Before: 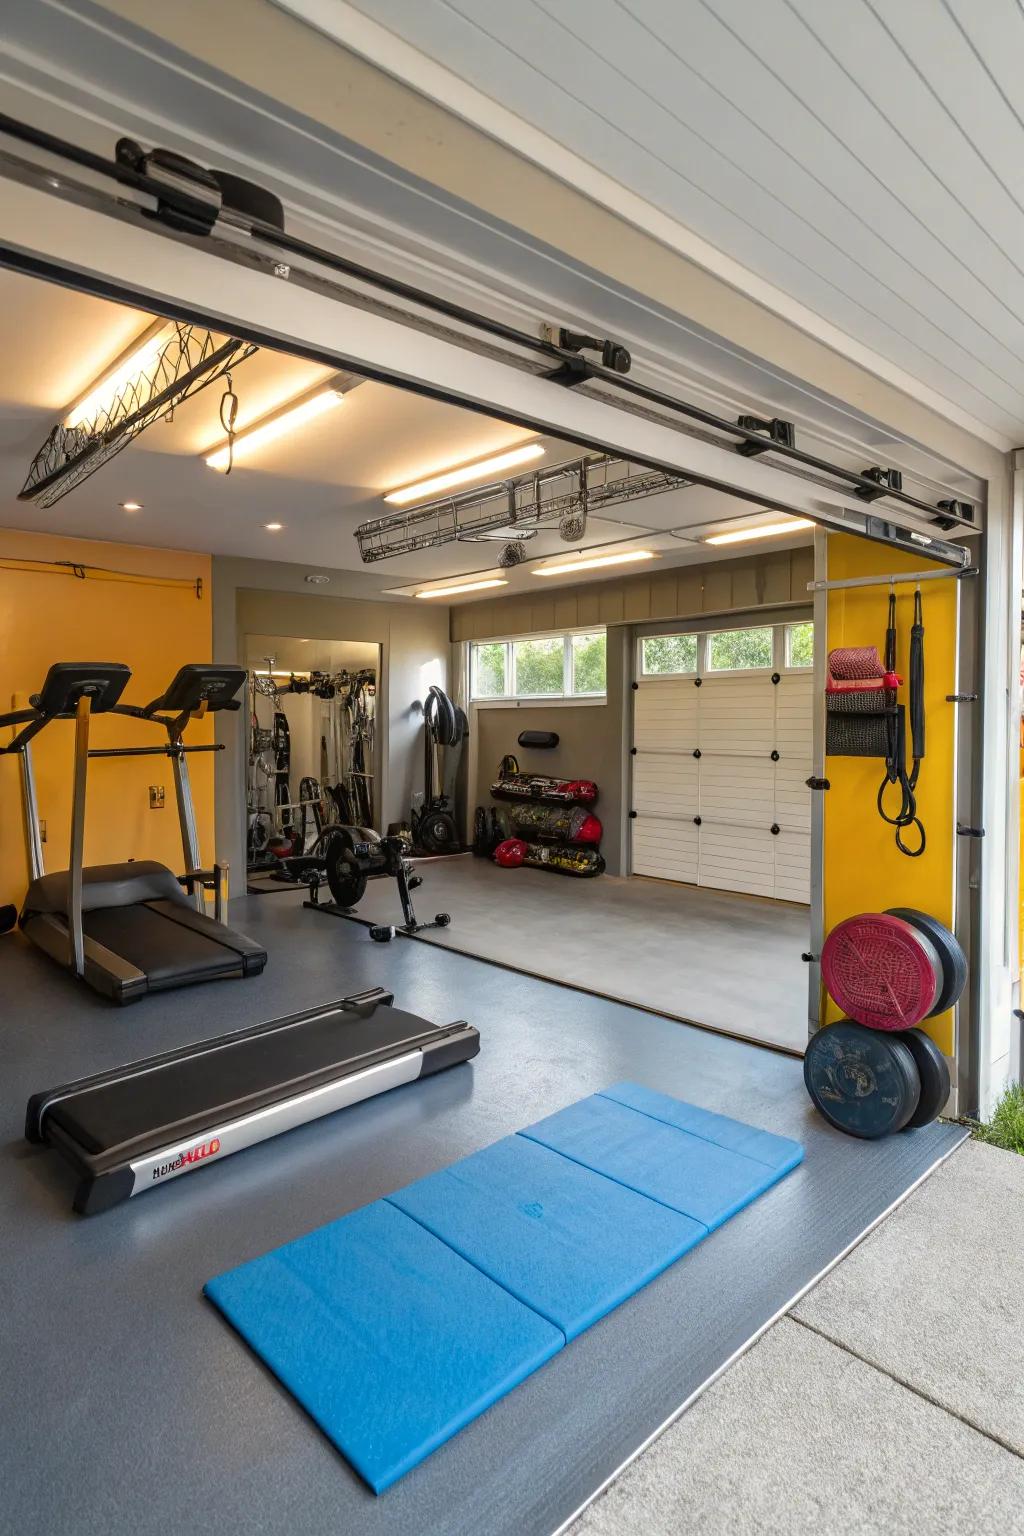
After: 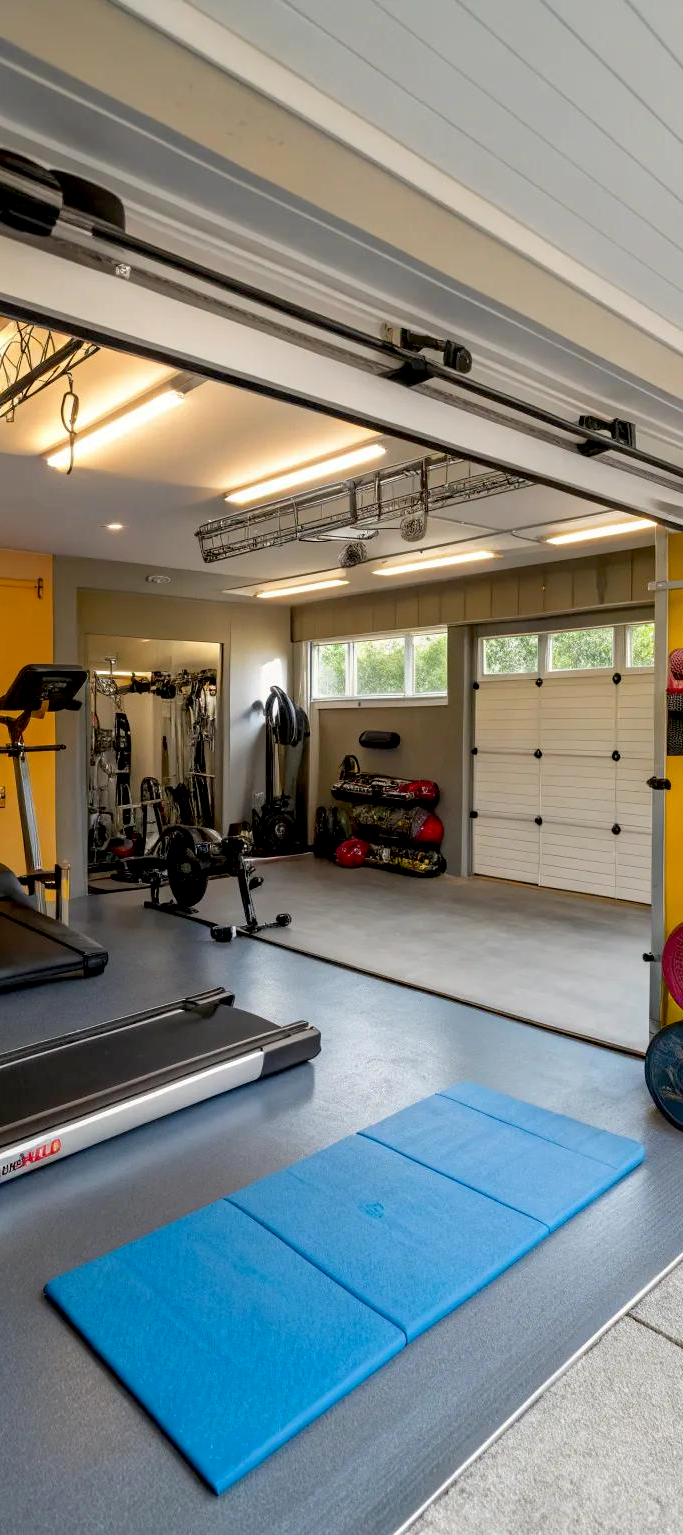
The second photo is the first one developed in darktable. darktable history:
crop and rotate: left 15.572%, right 17.712%
exposure: black level correction 0.011, compensate highlight preservation false
